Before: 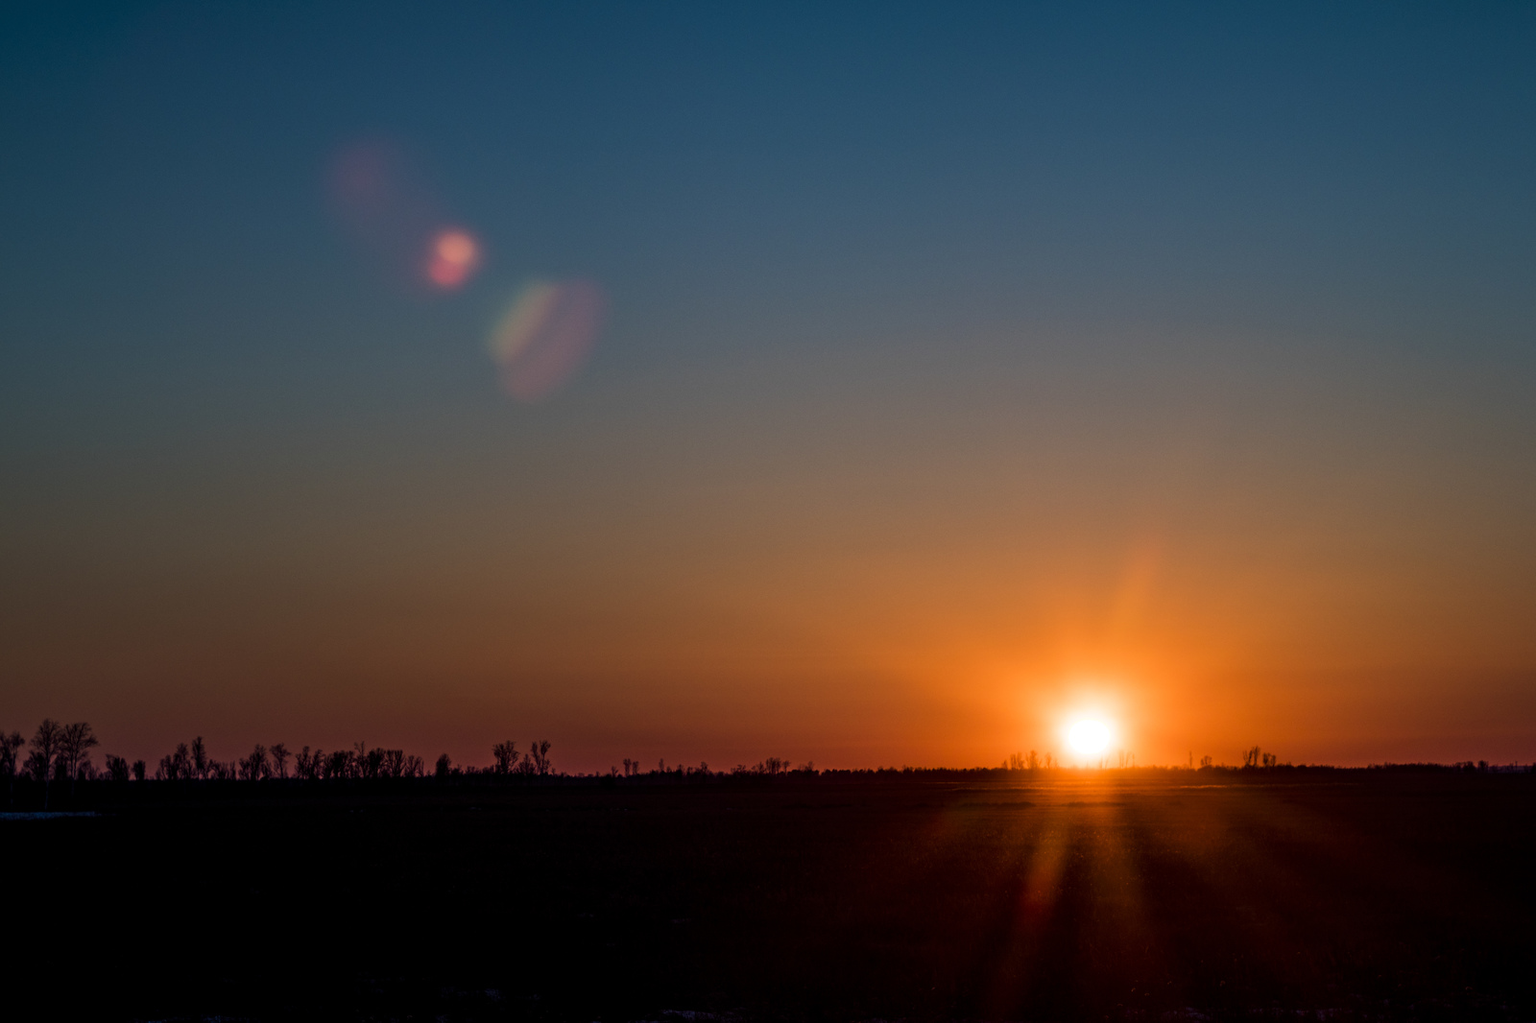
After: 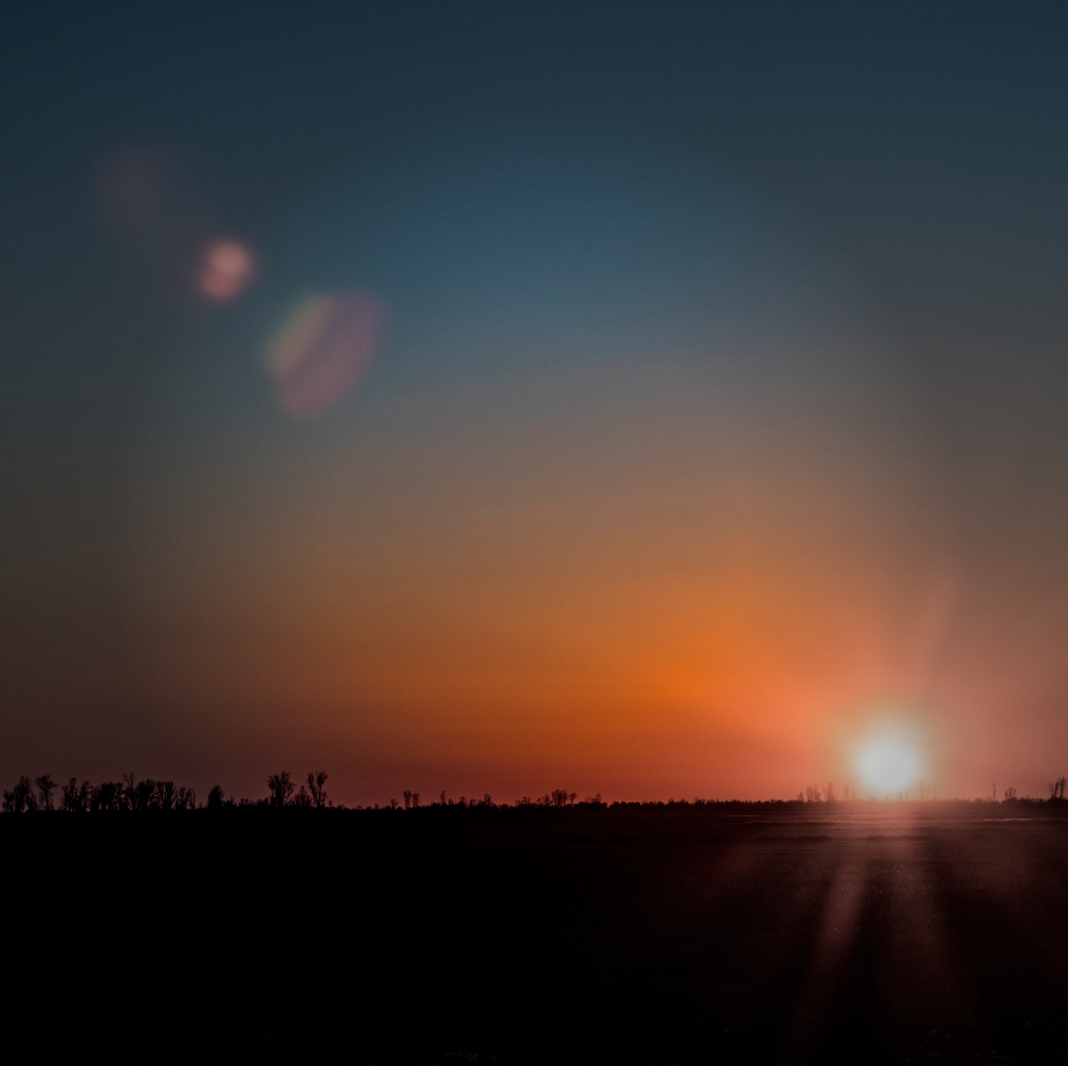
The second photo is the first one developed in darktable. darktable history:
crop: left 15.388%, right 17.835%
vignetting: fall-off start 39.11%, fall-off radius 41.07%, unbound false
